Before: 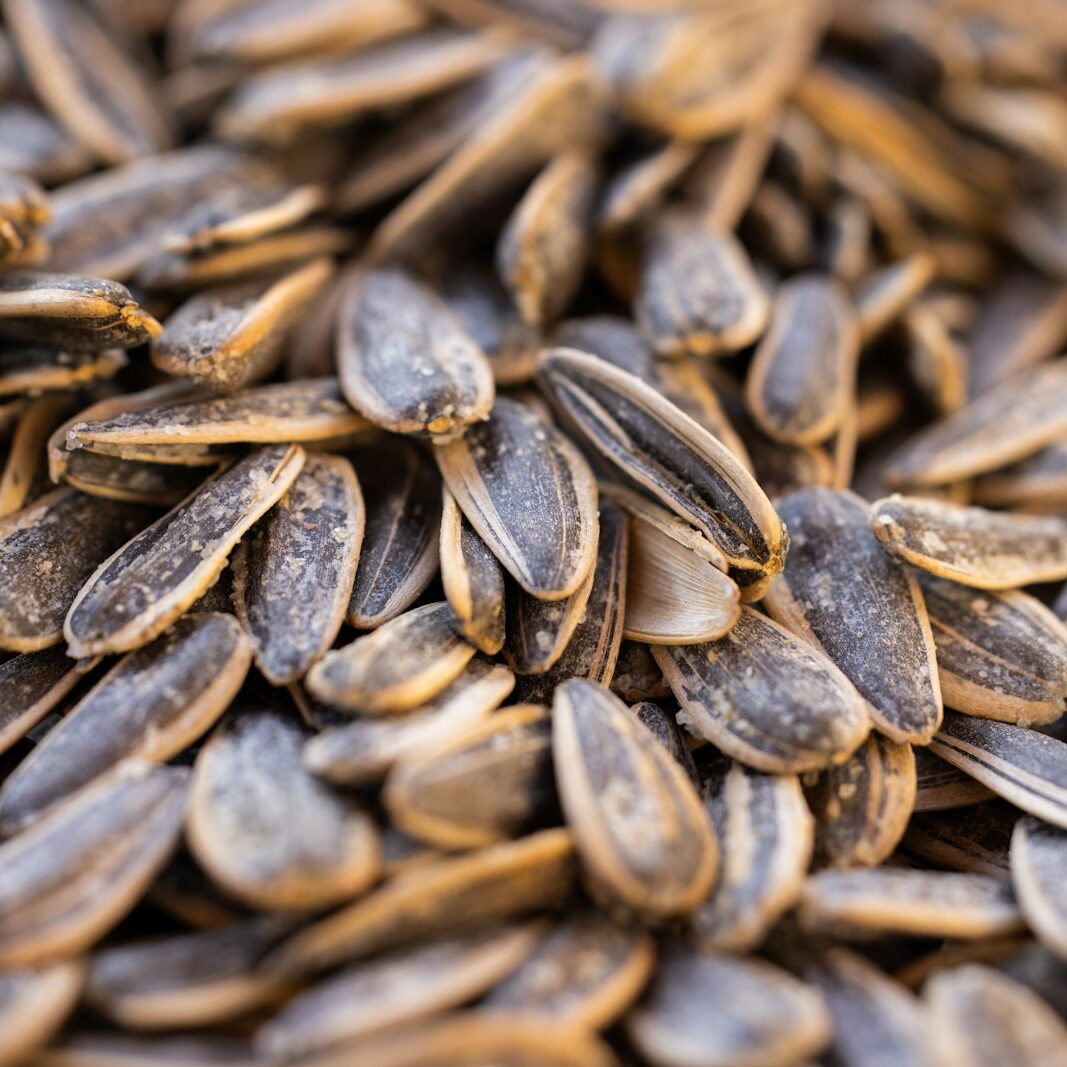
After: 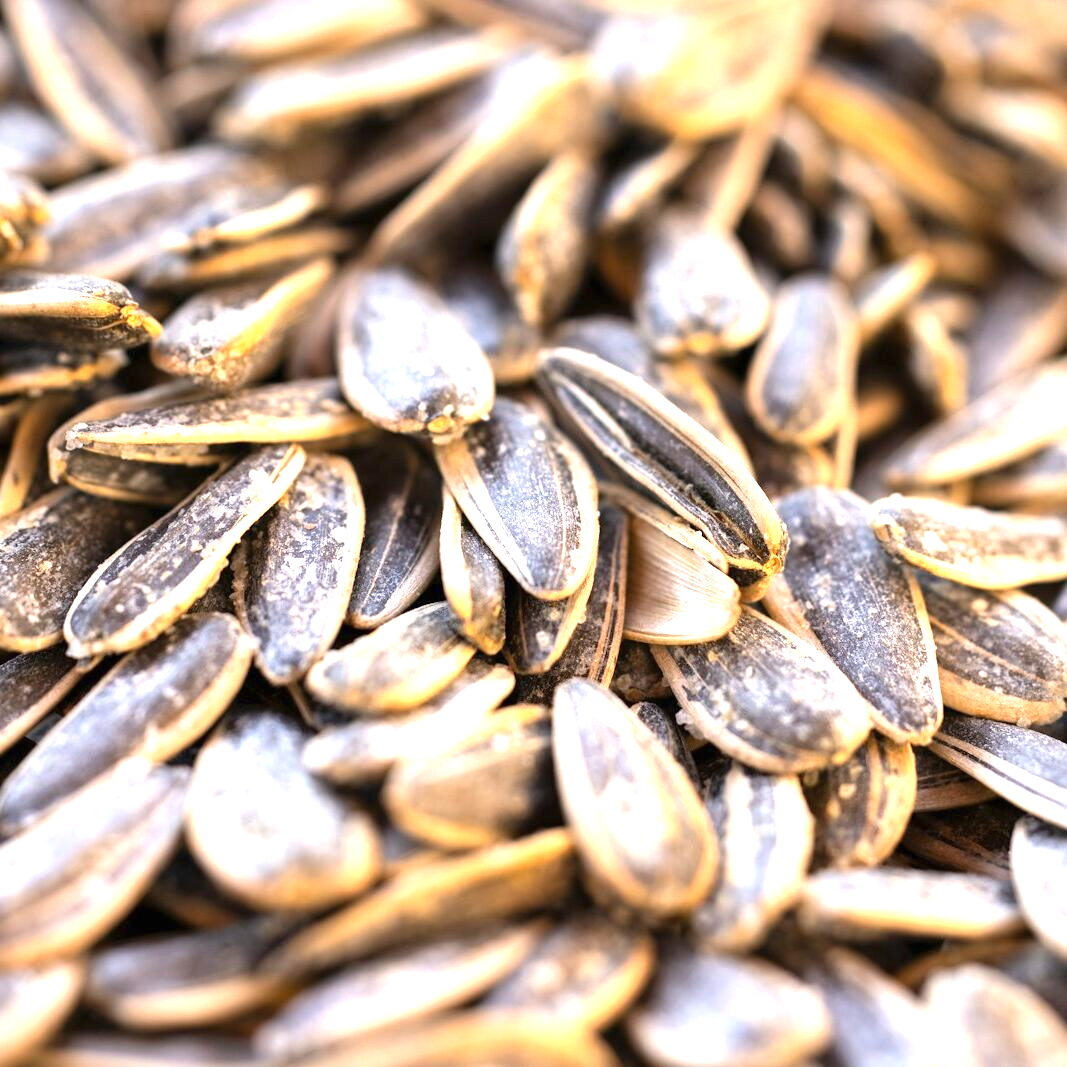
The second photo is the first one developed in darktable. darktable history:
exposure: black level correction 0, exposure 1.283 EV, compensate highlight preservation false
